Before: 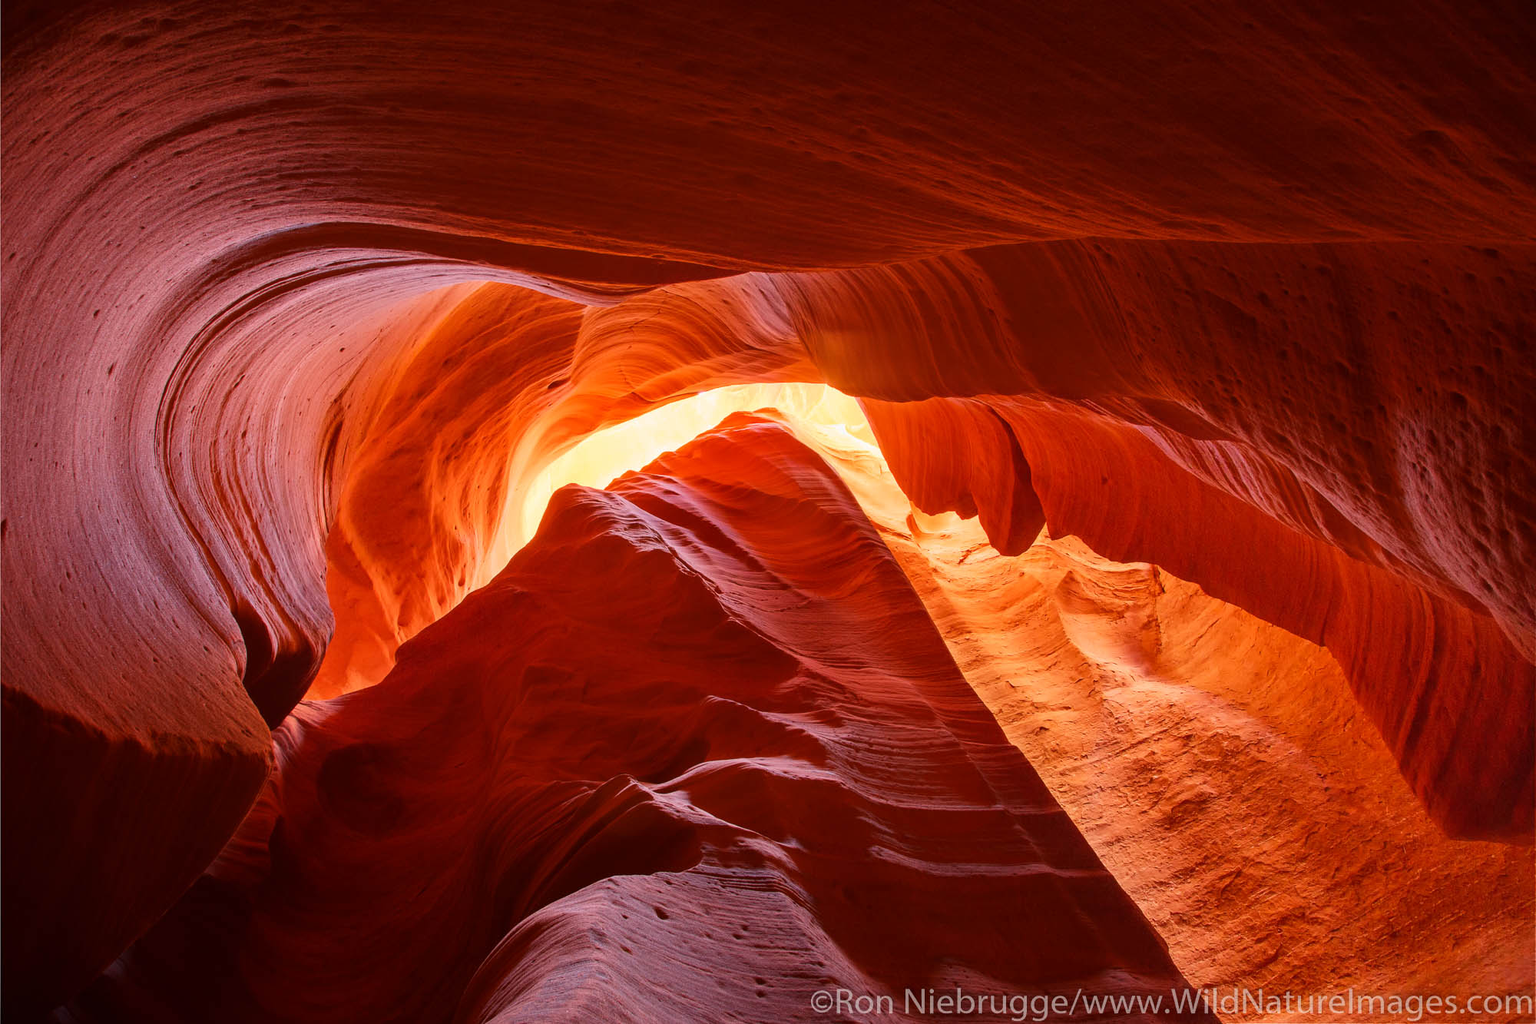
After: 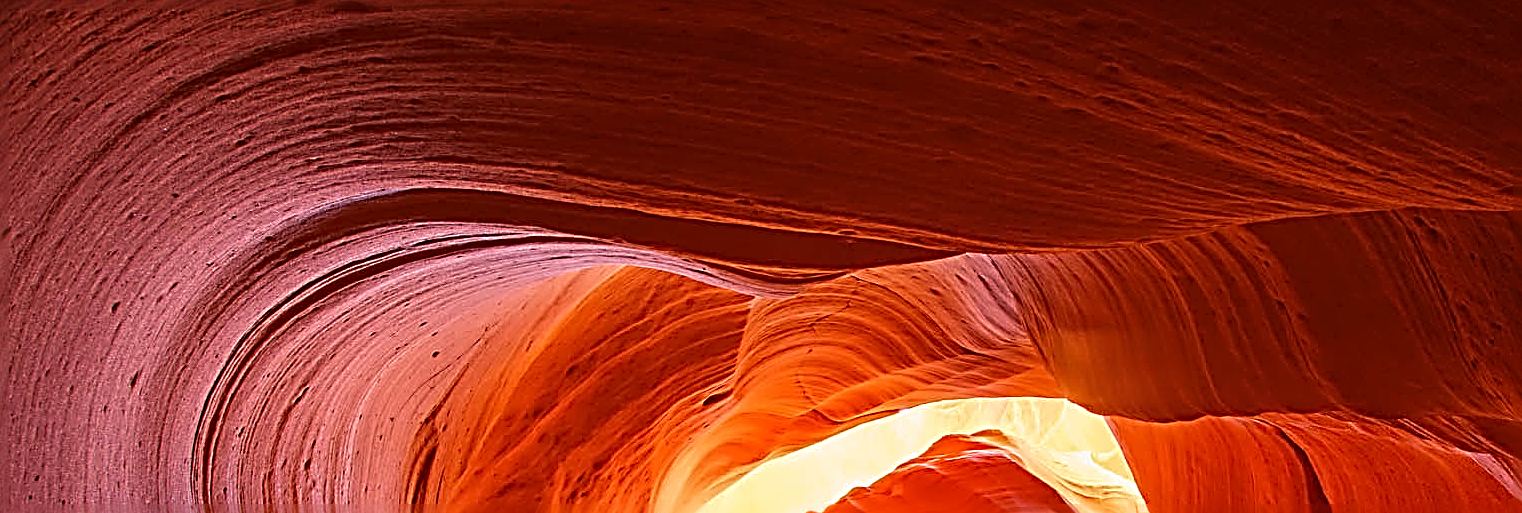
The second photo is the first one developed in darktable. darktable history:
crop: left 0.54%, top 7.632%, right 23.349%, bottom 53.817%
velvia: on, module defaults
sharpen: radius 3.201, amount 1.735
